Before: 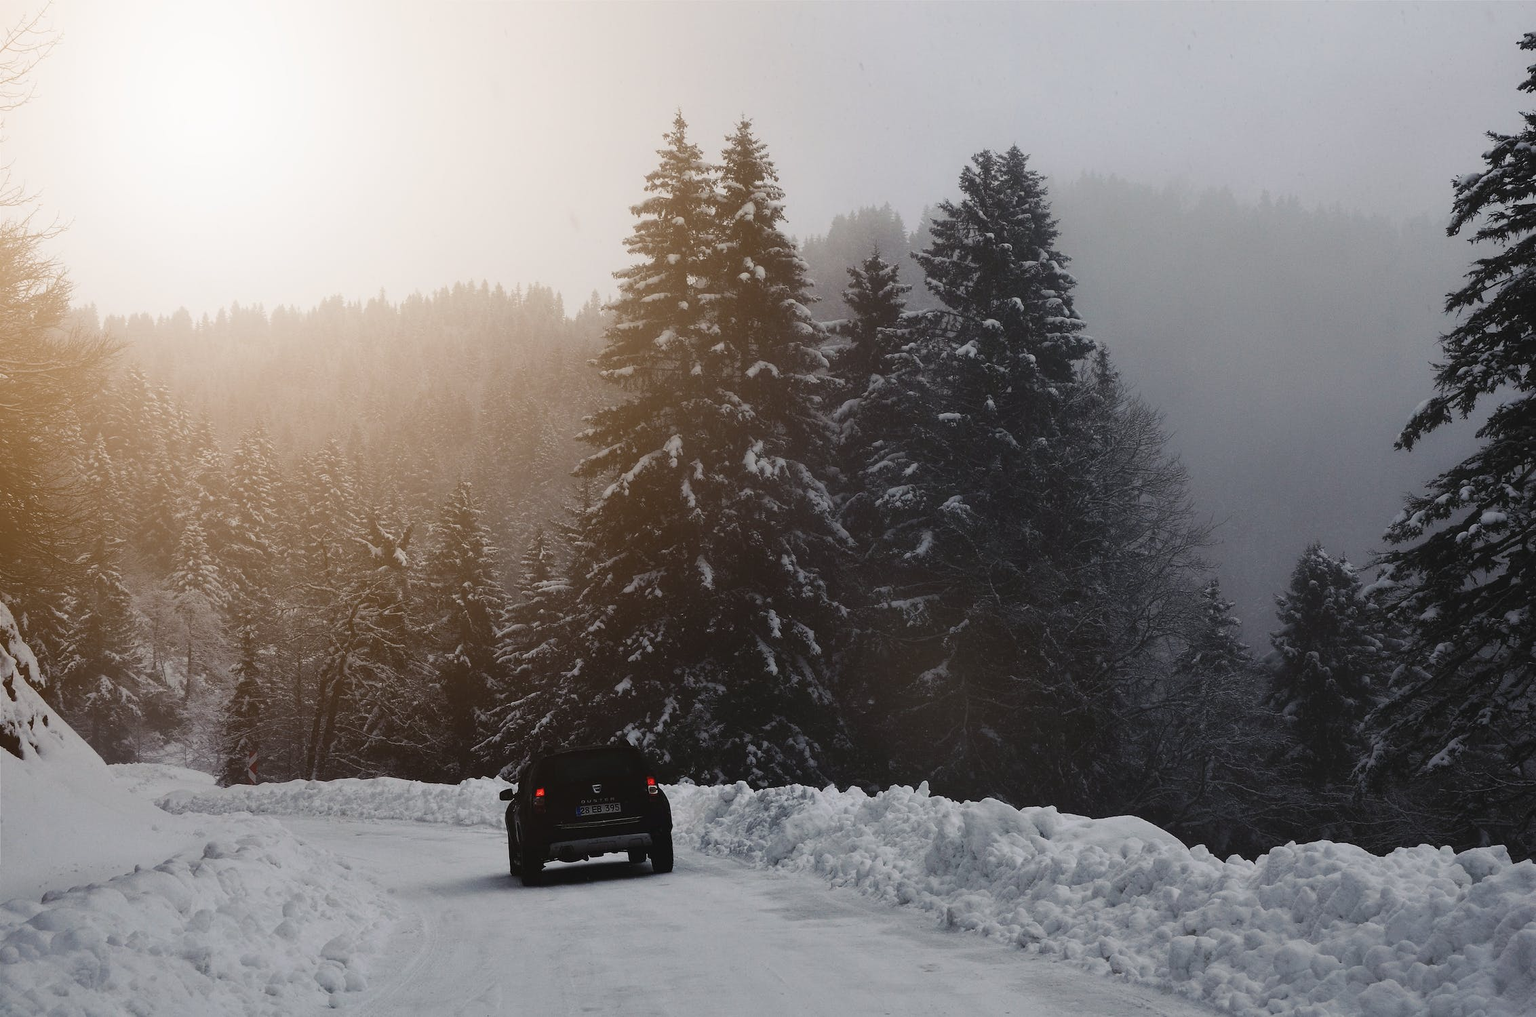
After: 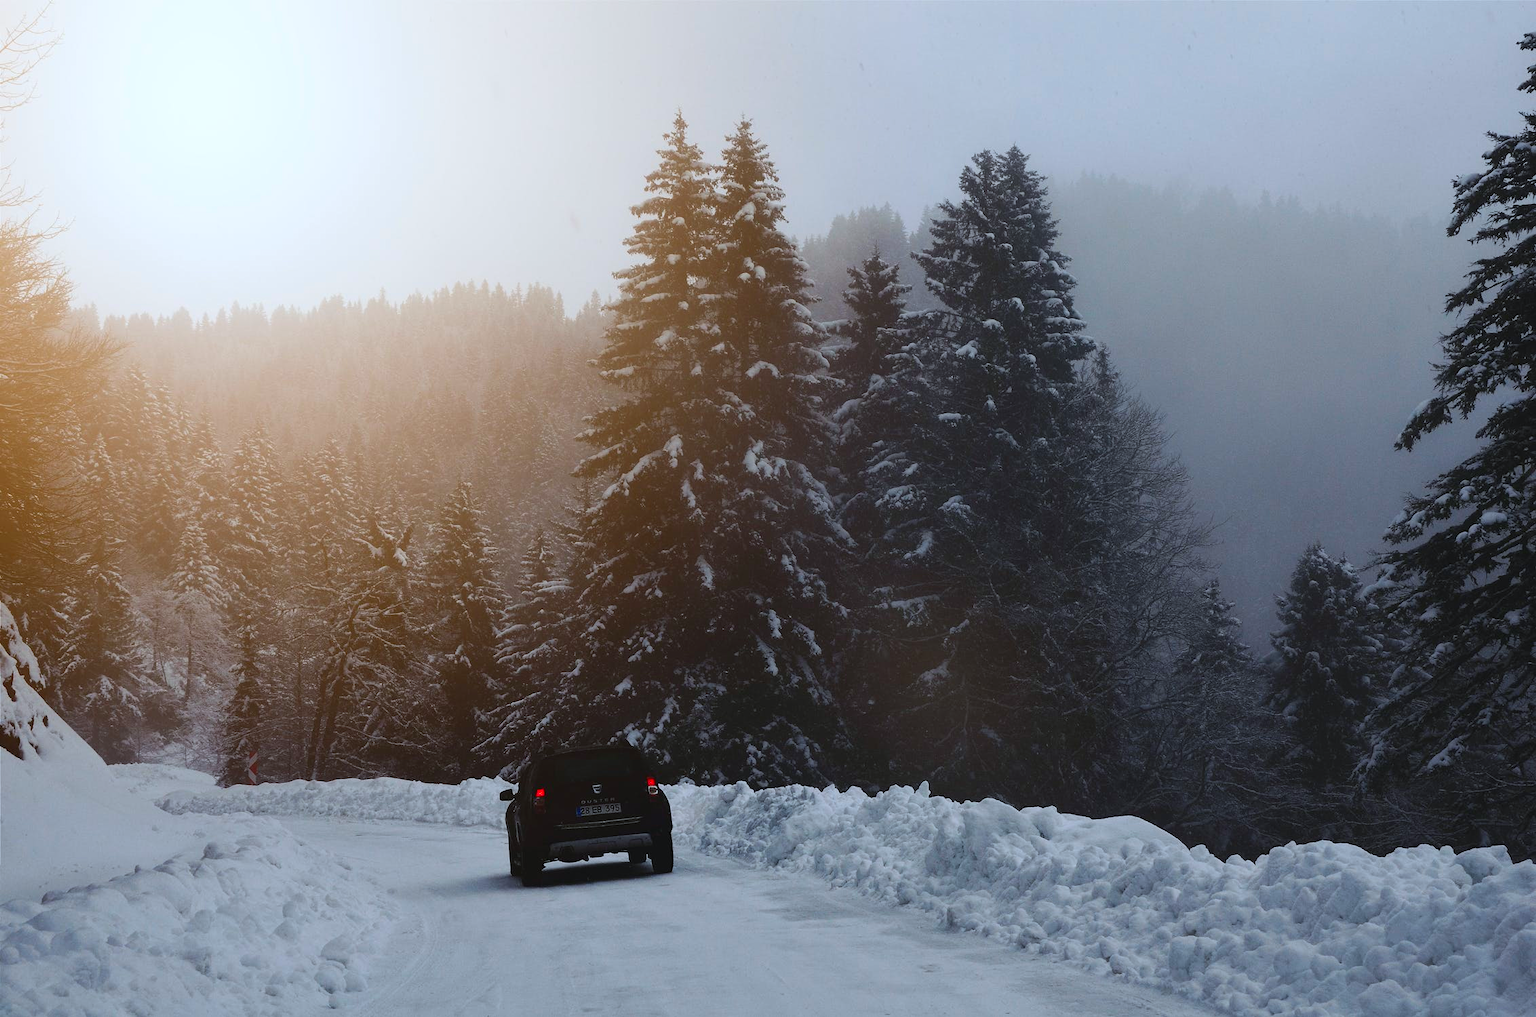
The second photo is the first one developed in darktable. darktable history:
contrast brightness saturation: saturation 0.5
color correction: highlights a* -4.18, highlights b* -10.81
